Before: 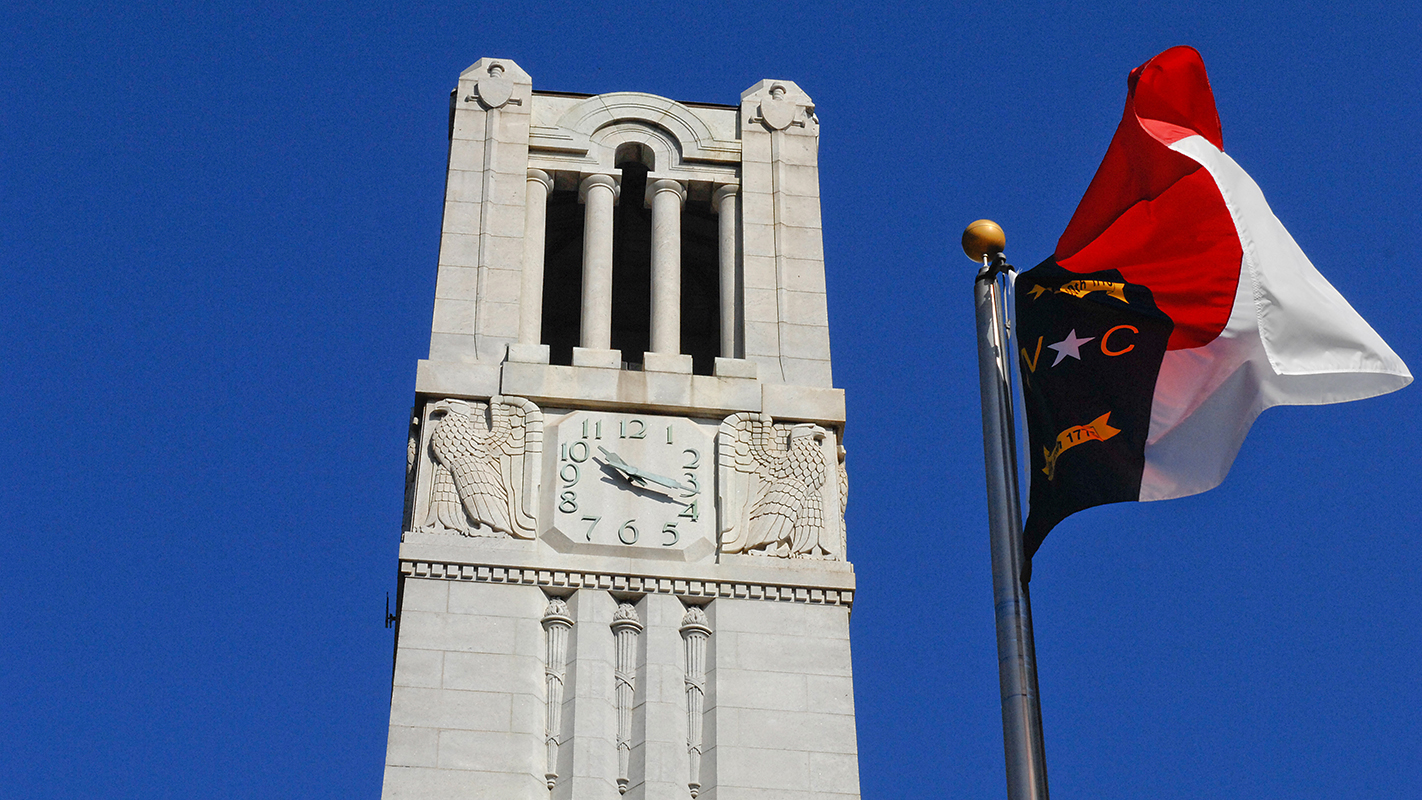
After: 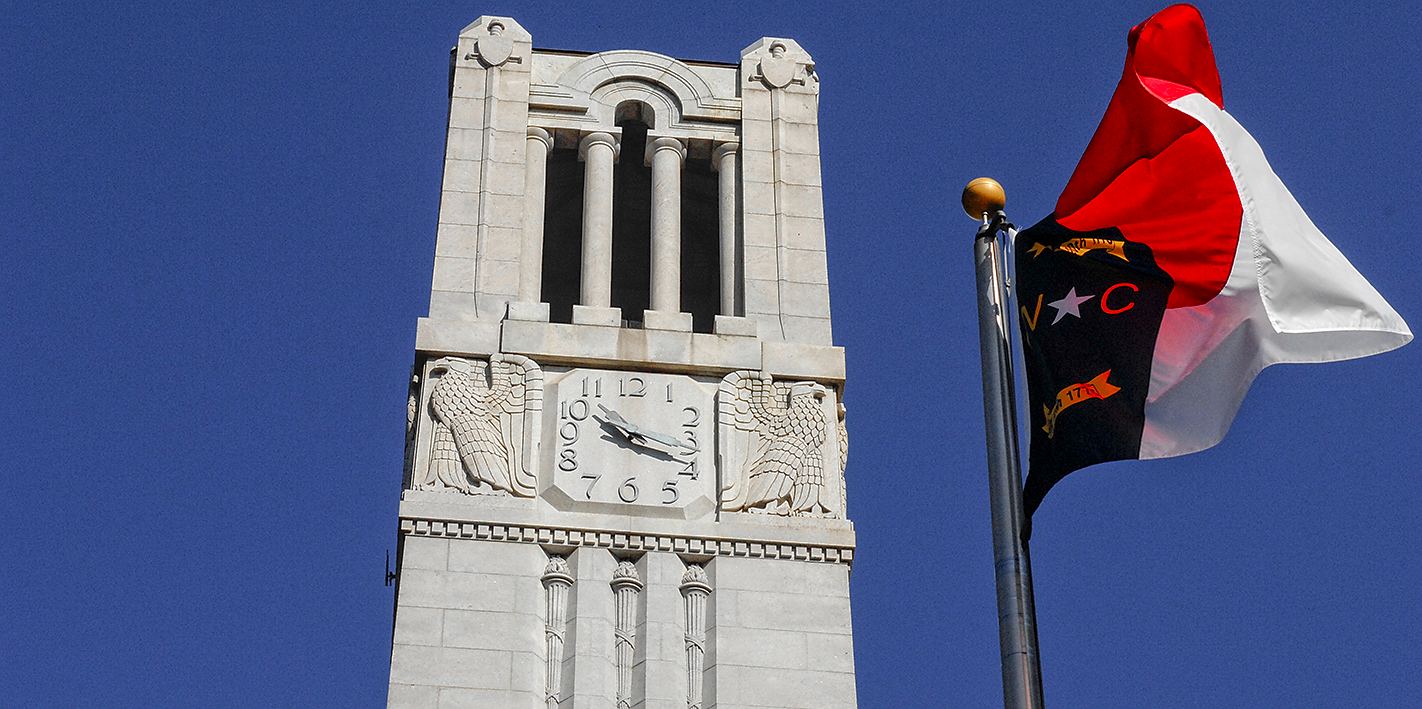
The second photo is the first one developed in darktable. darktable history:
color zones: curves: ch1 [(0, 0.679) (0.143, 0.647) (0.286, 0.261) (0.378, -0.011) (0.571, 0.396) (0.714, 0.399) (0.857, 0.406) (1, 0.679)]
local contrast: on, module defaults
crop and rotate: top 5.433%, bottom 5.929%
sharpen: radius 1.028, threshold 0.881
